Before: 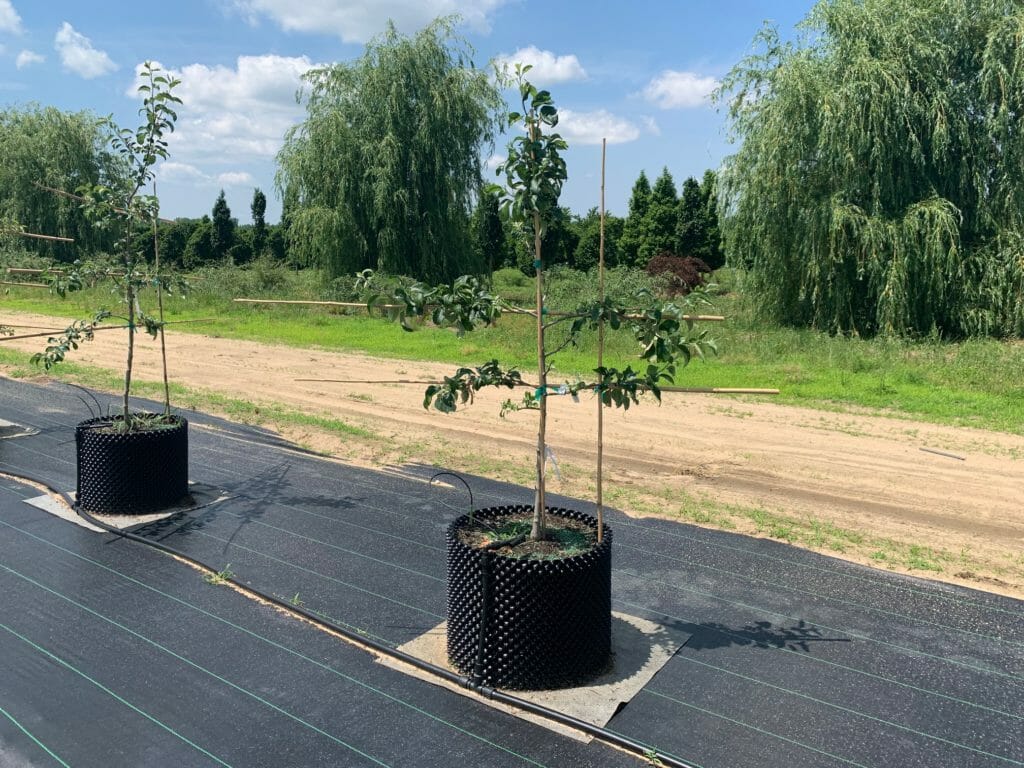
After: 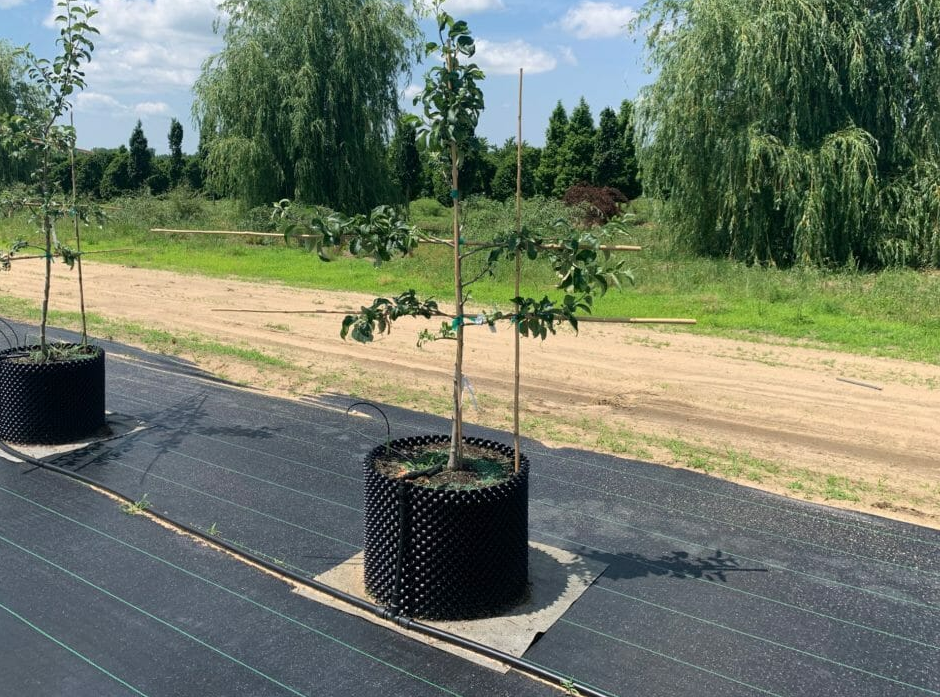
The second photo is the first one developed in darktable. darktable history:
crop and rotate: left 8.163%, top 9.141%
